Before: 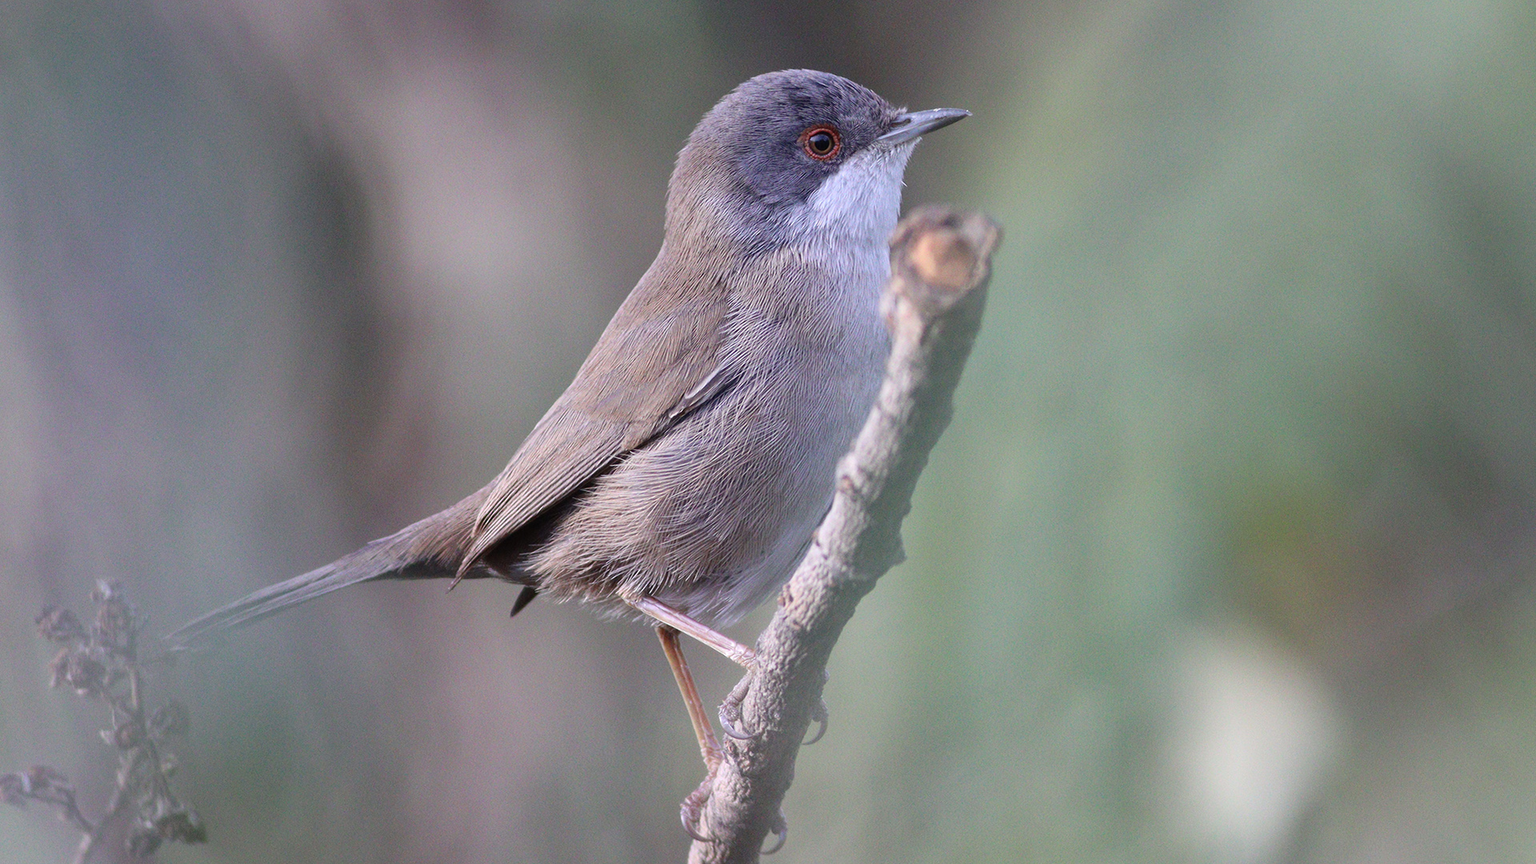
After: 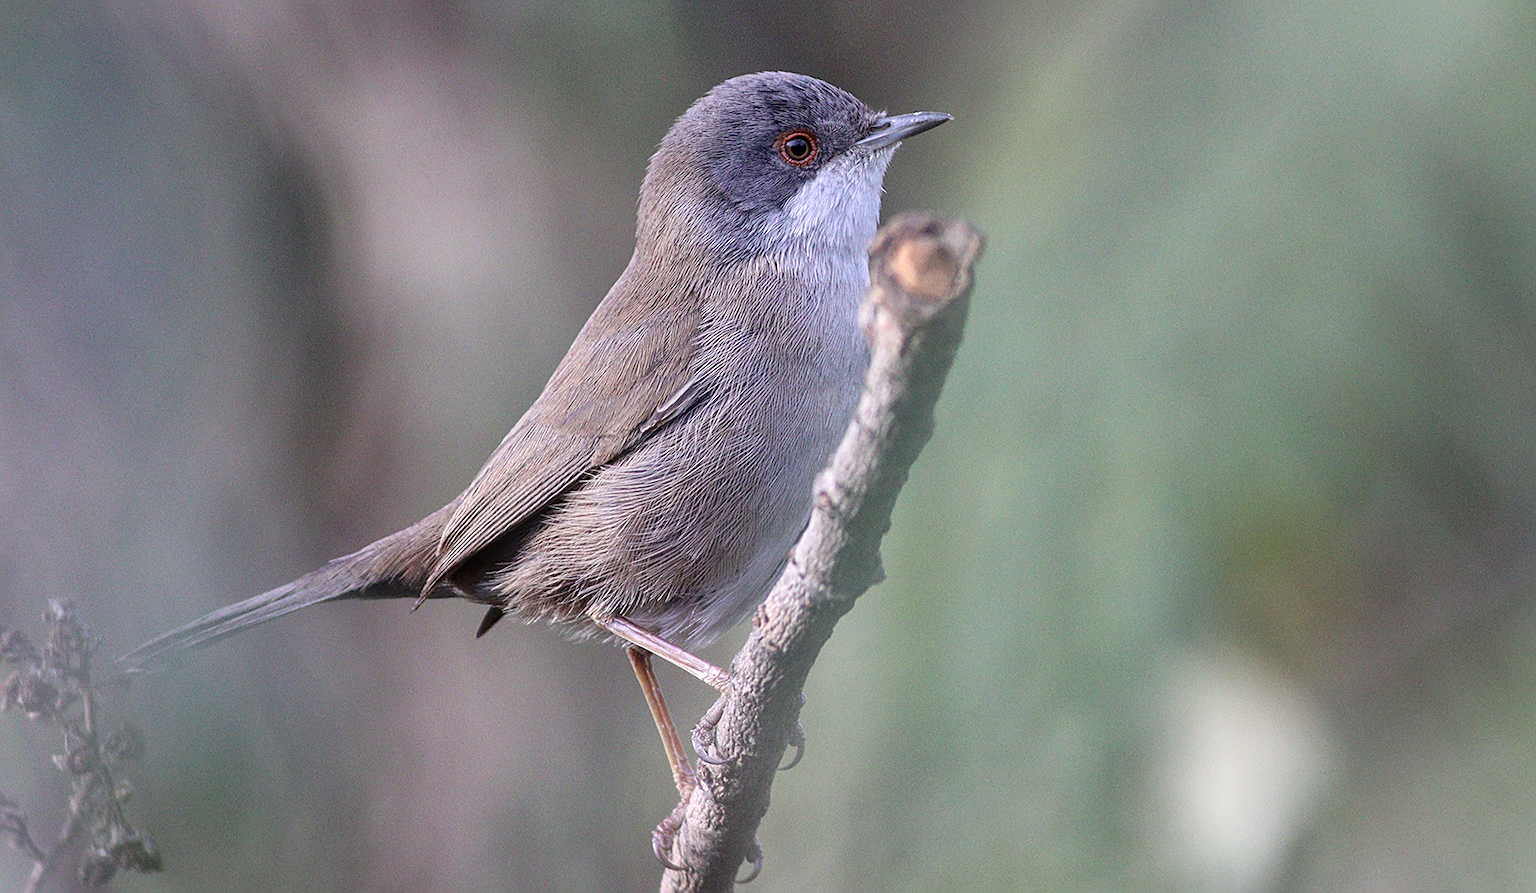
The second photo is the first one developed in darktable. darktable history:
sharpen: on, module defaults
crop and rotate: left 3.258%
local contrast: on, module defaults
shadows and highlights: shadows 75.55, highlights -23.92, soften with gaussian
